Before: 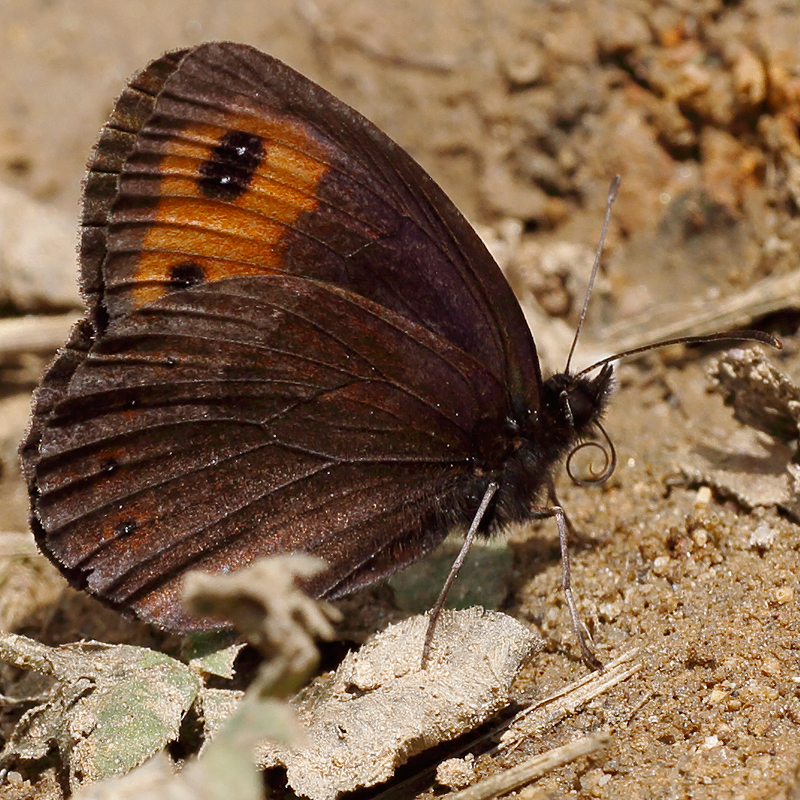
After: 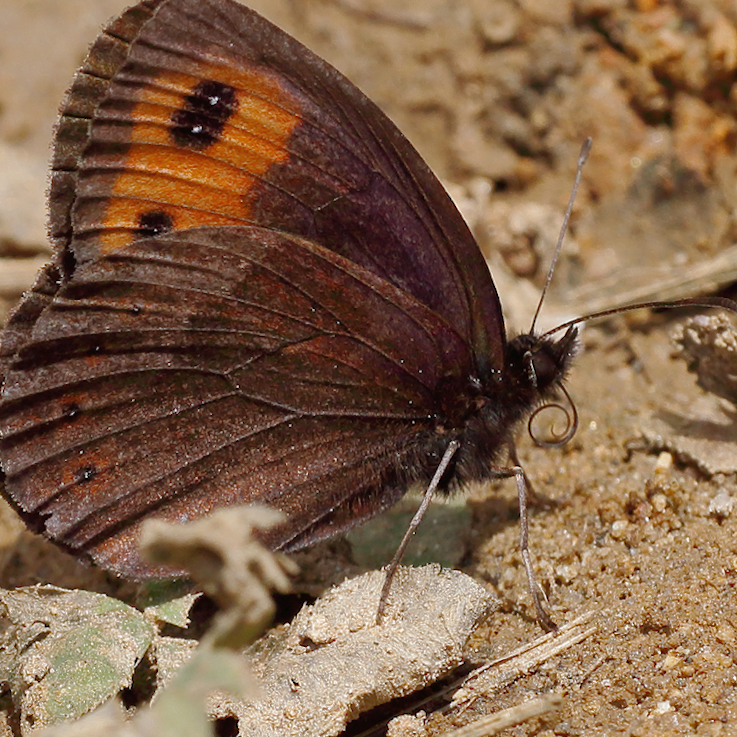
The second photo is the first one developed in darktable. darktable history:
shadows and highlights: on, module defaults
crop and rotate: angle -1.96°, left 3.097%, top 4.154%, right 1.586%, bottom 0.529%
